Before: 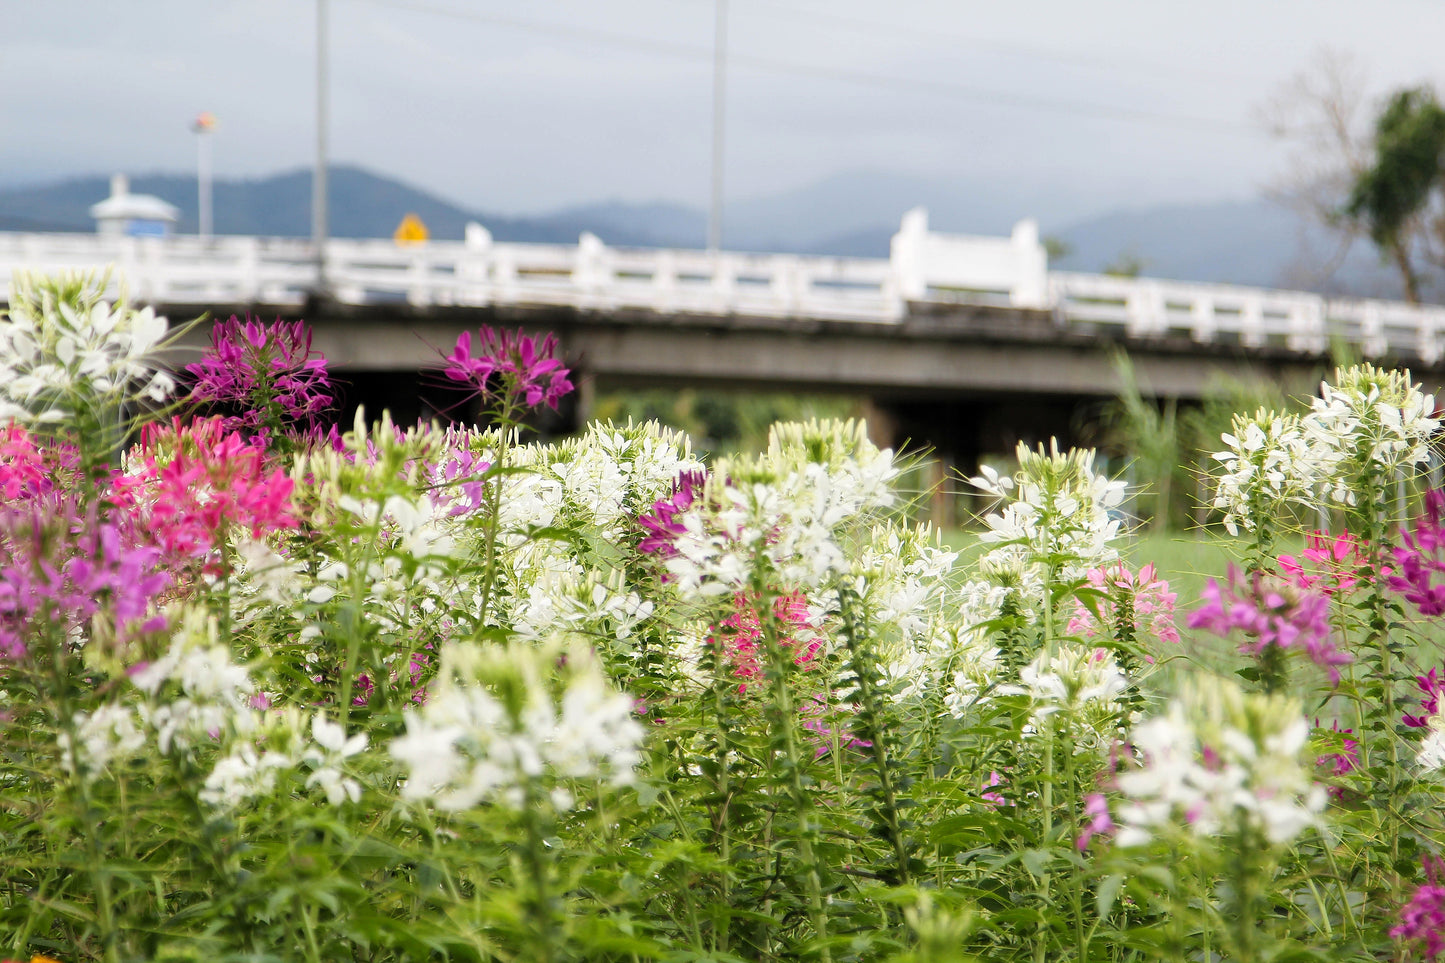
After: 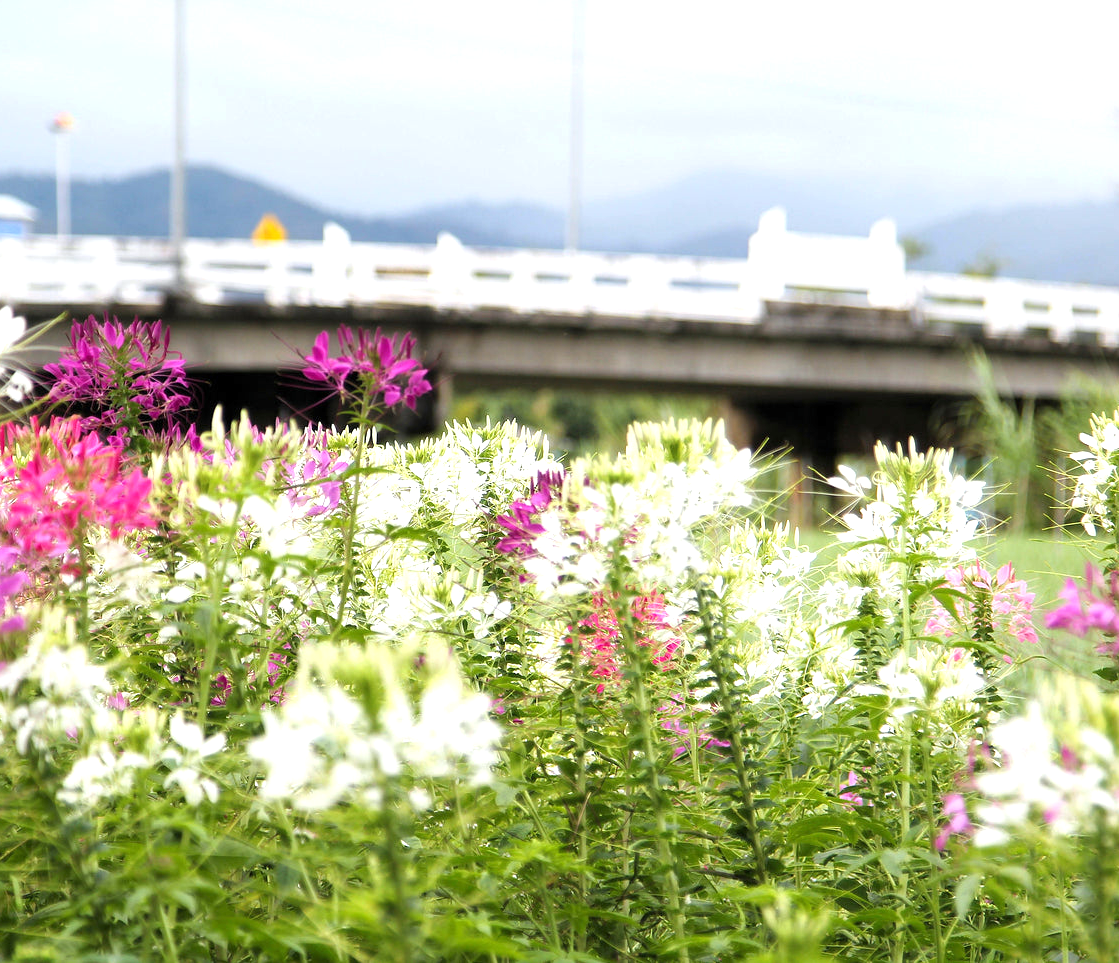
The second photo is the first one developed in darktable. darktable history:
white balance: red 0.988, blue 1.017
crop: left 9.88%, right 12.664%
exposure: exposure 0.6 EV, compensate highlight preservation false
